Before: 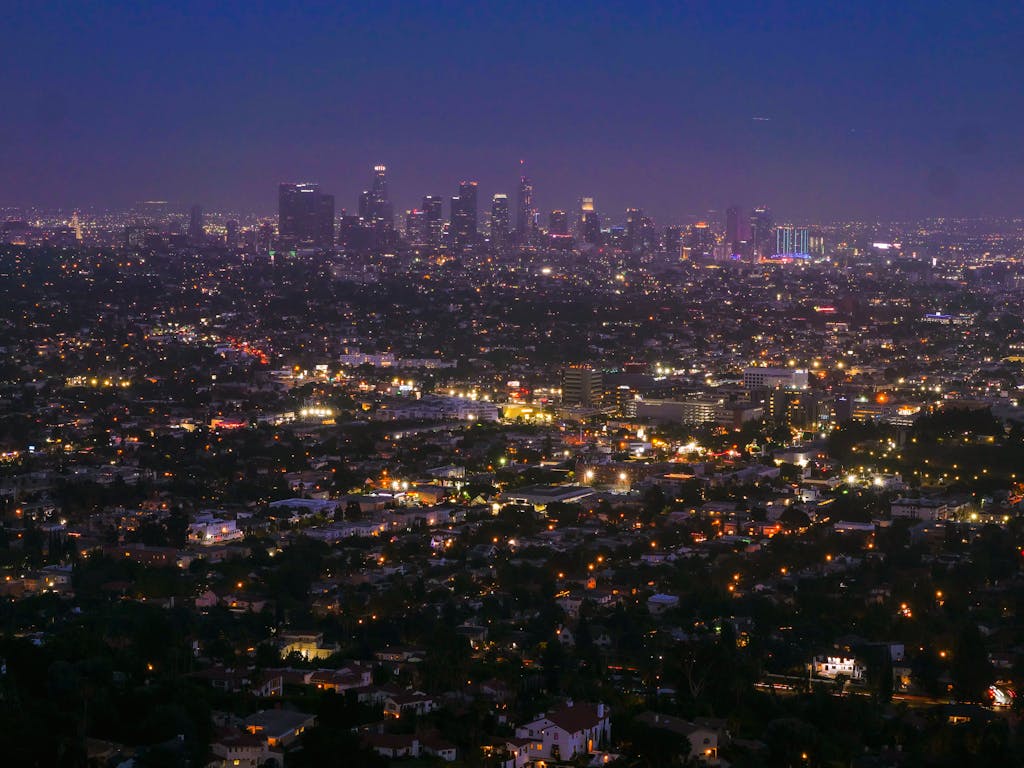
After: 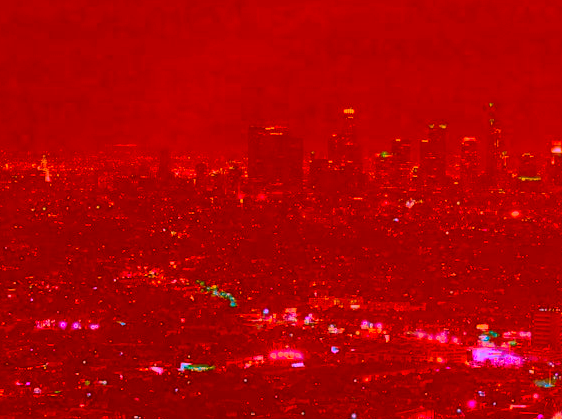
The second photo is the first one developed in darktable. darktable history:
color correction: highlights a* -39.23, highlights b* -39.4, shadows a* -39.49, shadows b* -39.37, saturation -2.98
crop and rotate: left 3.058%, top 7.504%, right 42.044%, bottom 37.852%
